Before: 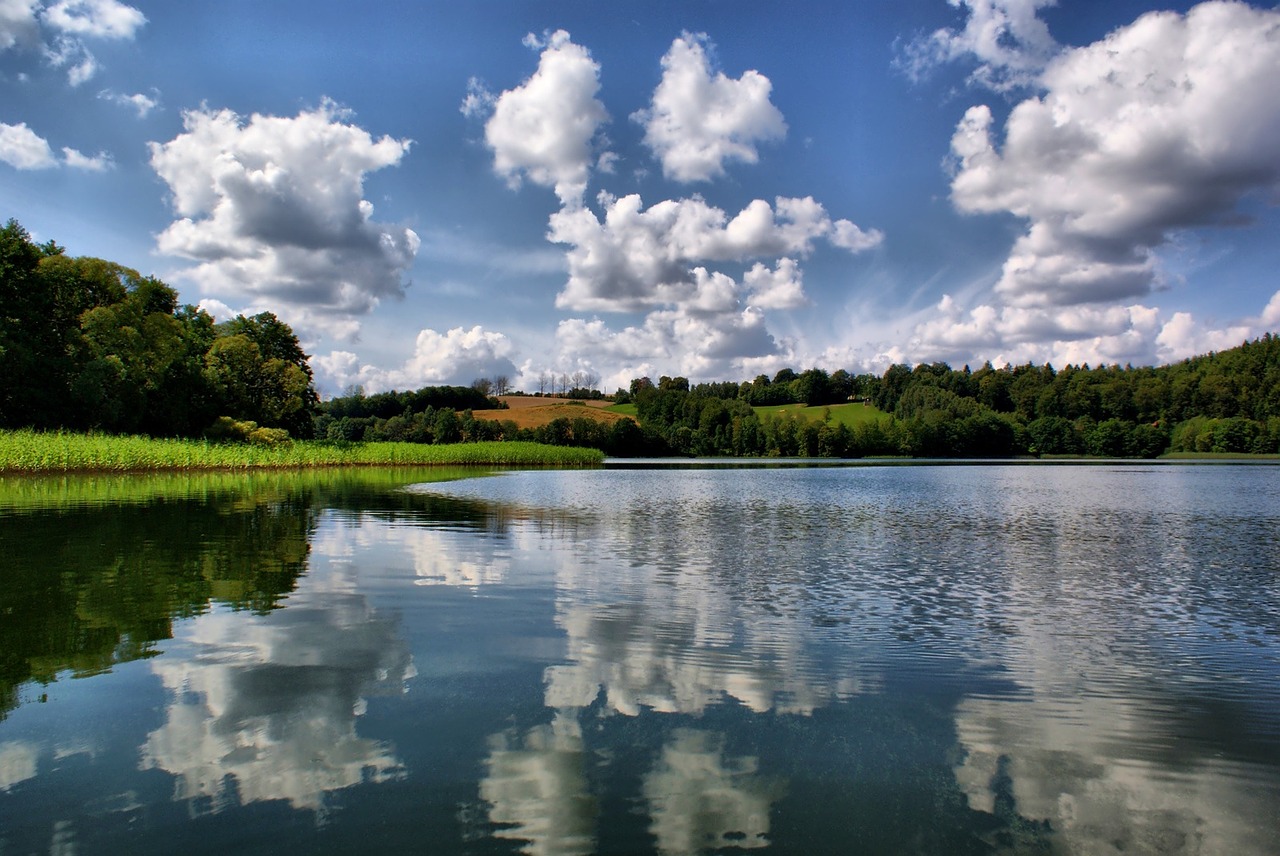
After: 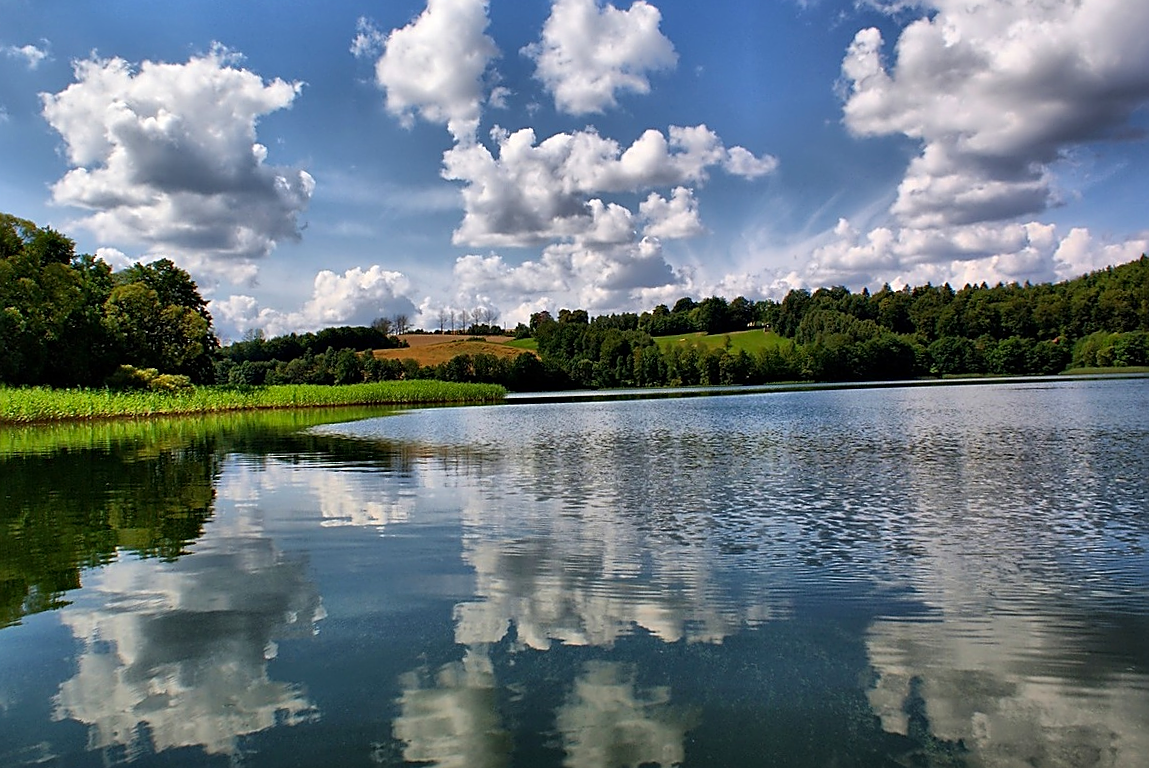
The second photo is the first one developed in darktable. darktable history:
contrast brightness saturation: contrast 0.04, saturation 0.07
sharpen: amount 0.75
crop and rotate: angle 1.96°, left 5.673%, top 5.673%
